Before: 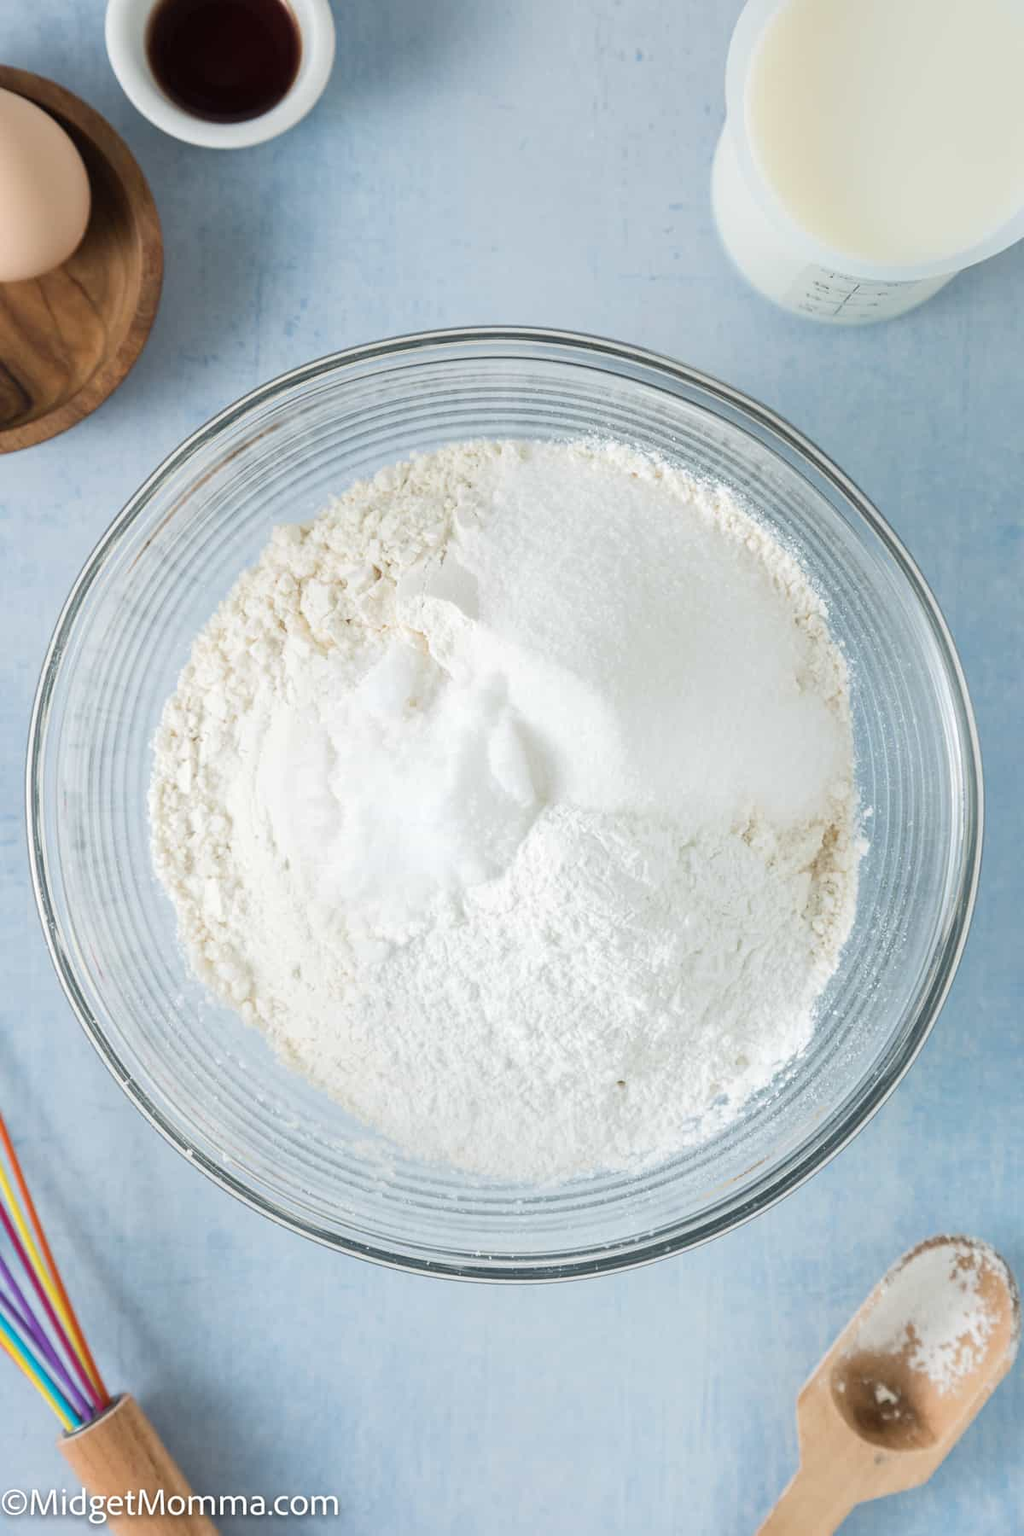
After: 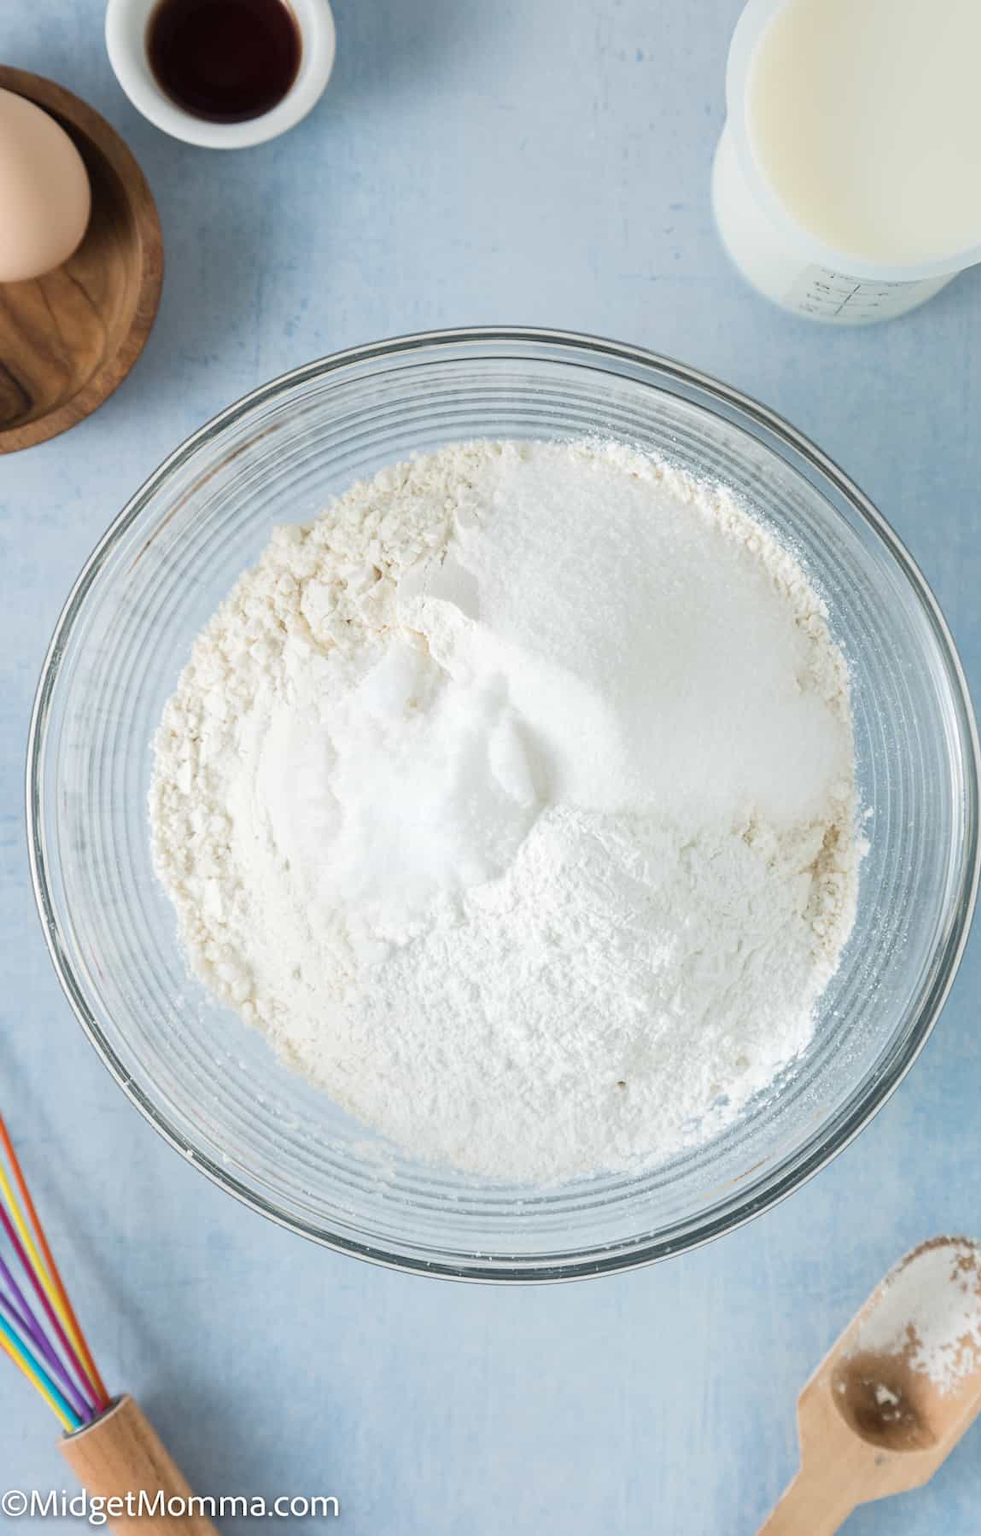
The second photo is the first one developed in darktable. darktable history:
crop: right 4.225%, bottom 0.03%
